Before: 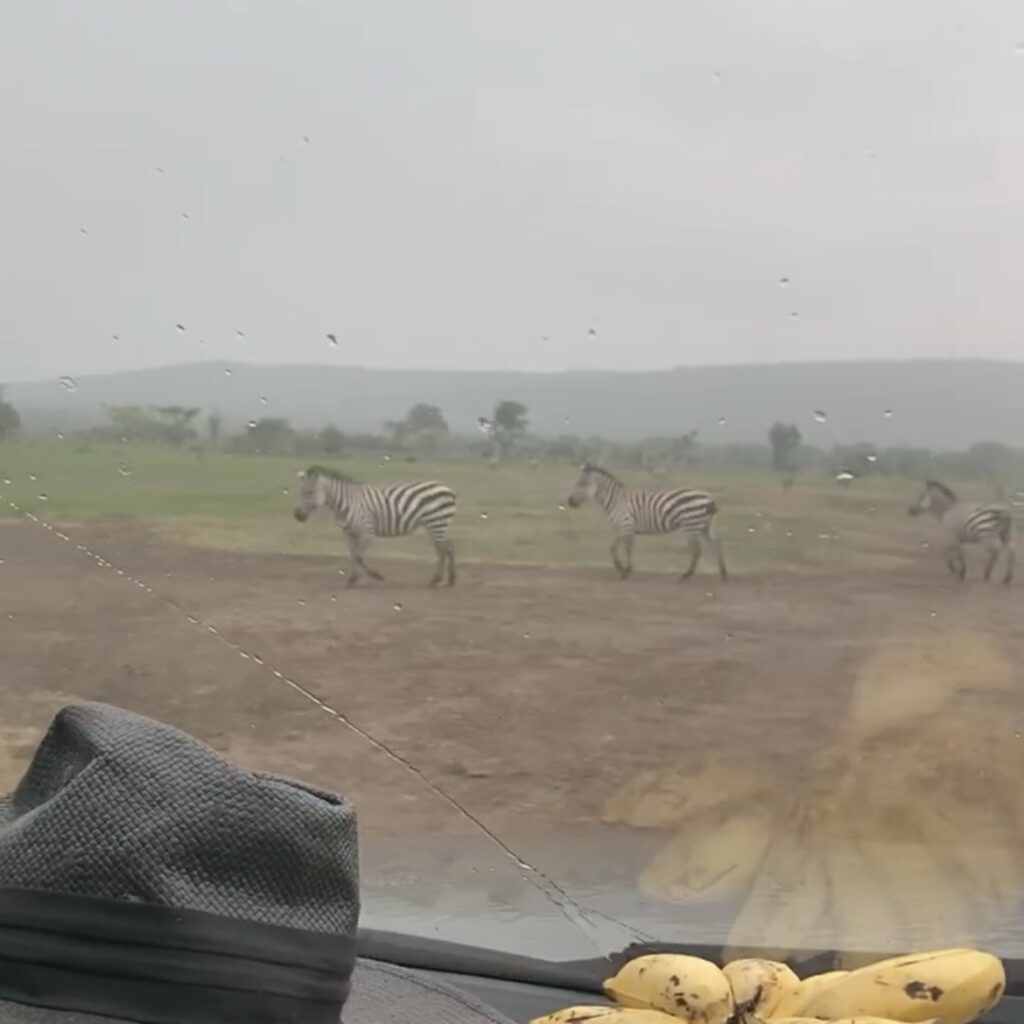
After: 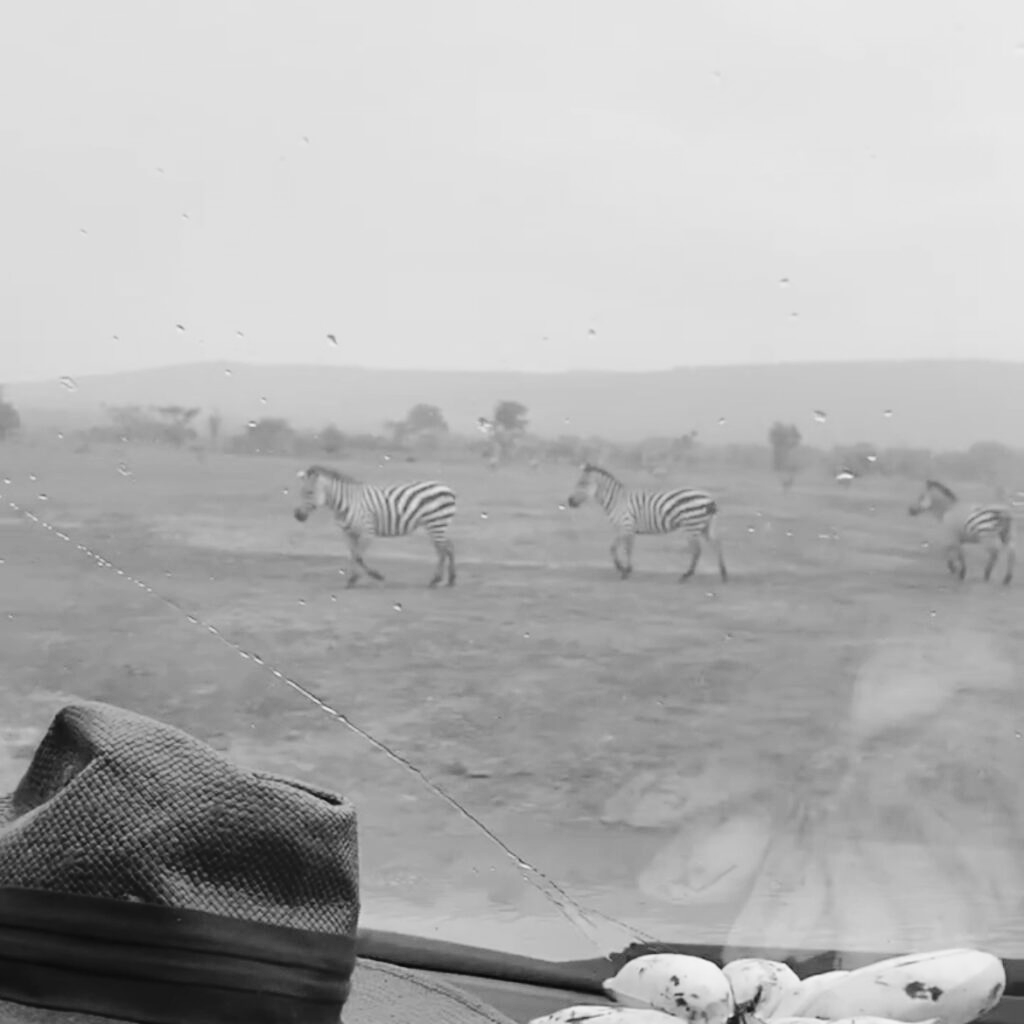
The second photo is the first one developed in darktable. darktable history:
base curve: curves: ch0 [(0, 0) (0.036, 0.025) (0.121, 0.166) (0.206, 0.329) (0.605, 0.79) (1, 1)], preserve colors none
exposure: black level correction 0.001, exposure 0.014 EV, compensate highlight preservation false
monochrome: a 32, b 64, size 2.3
